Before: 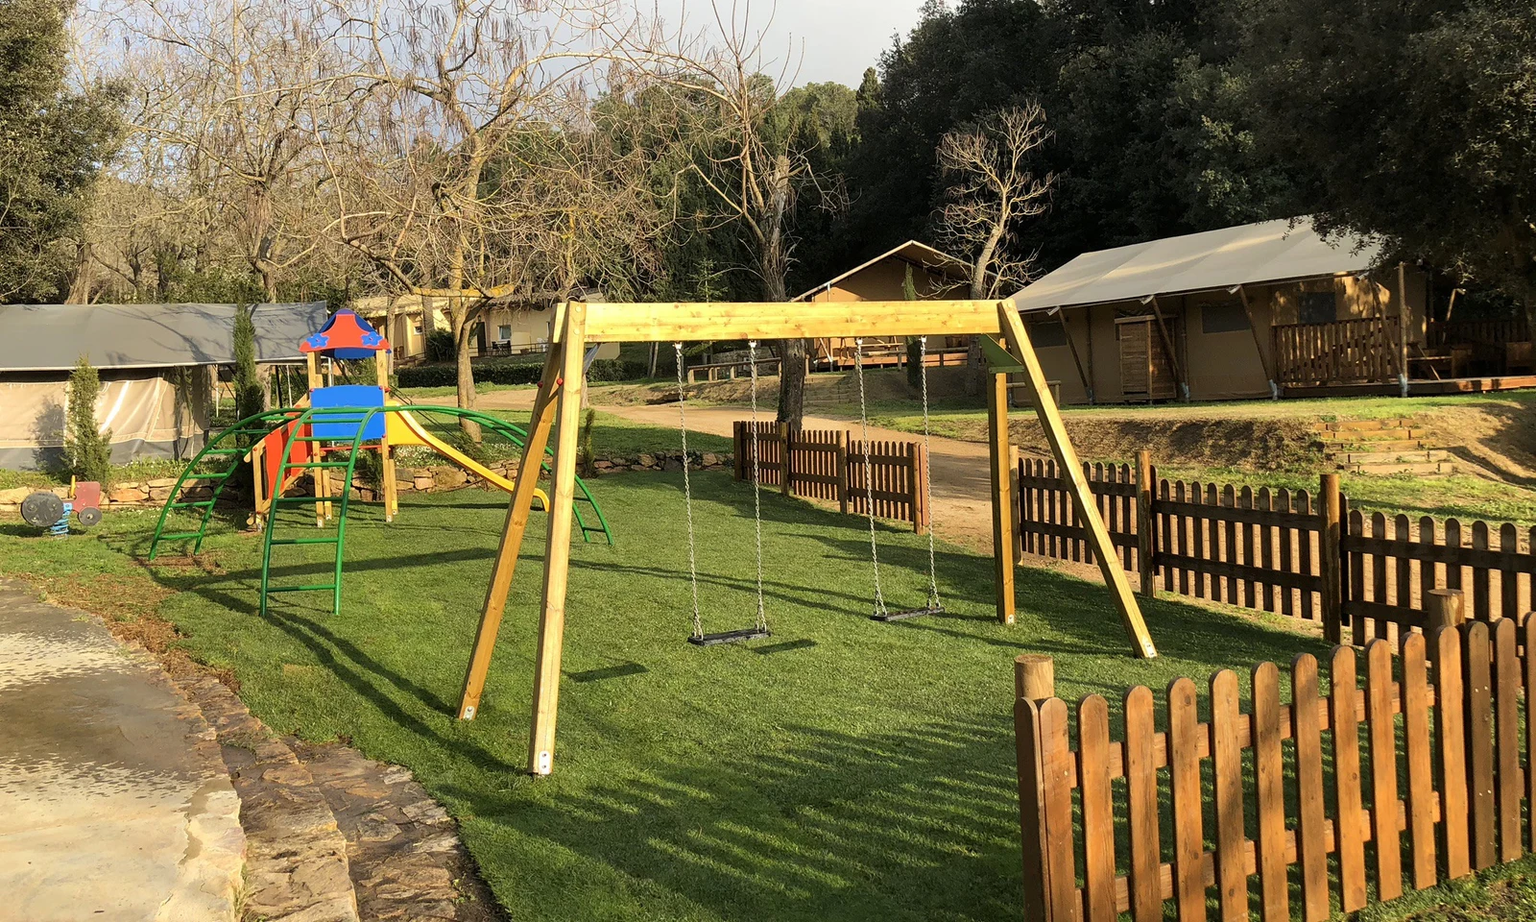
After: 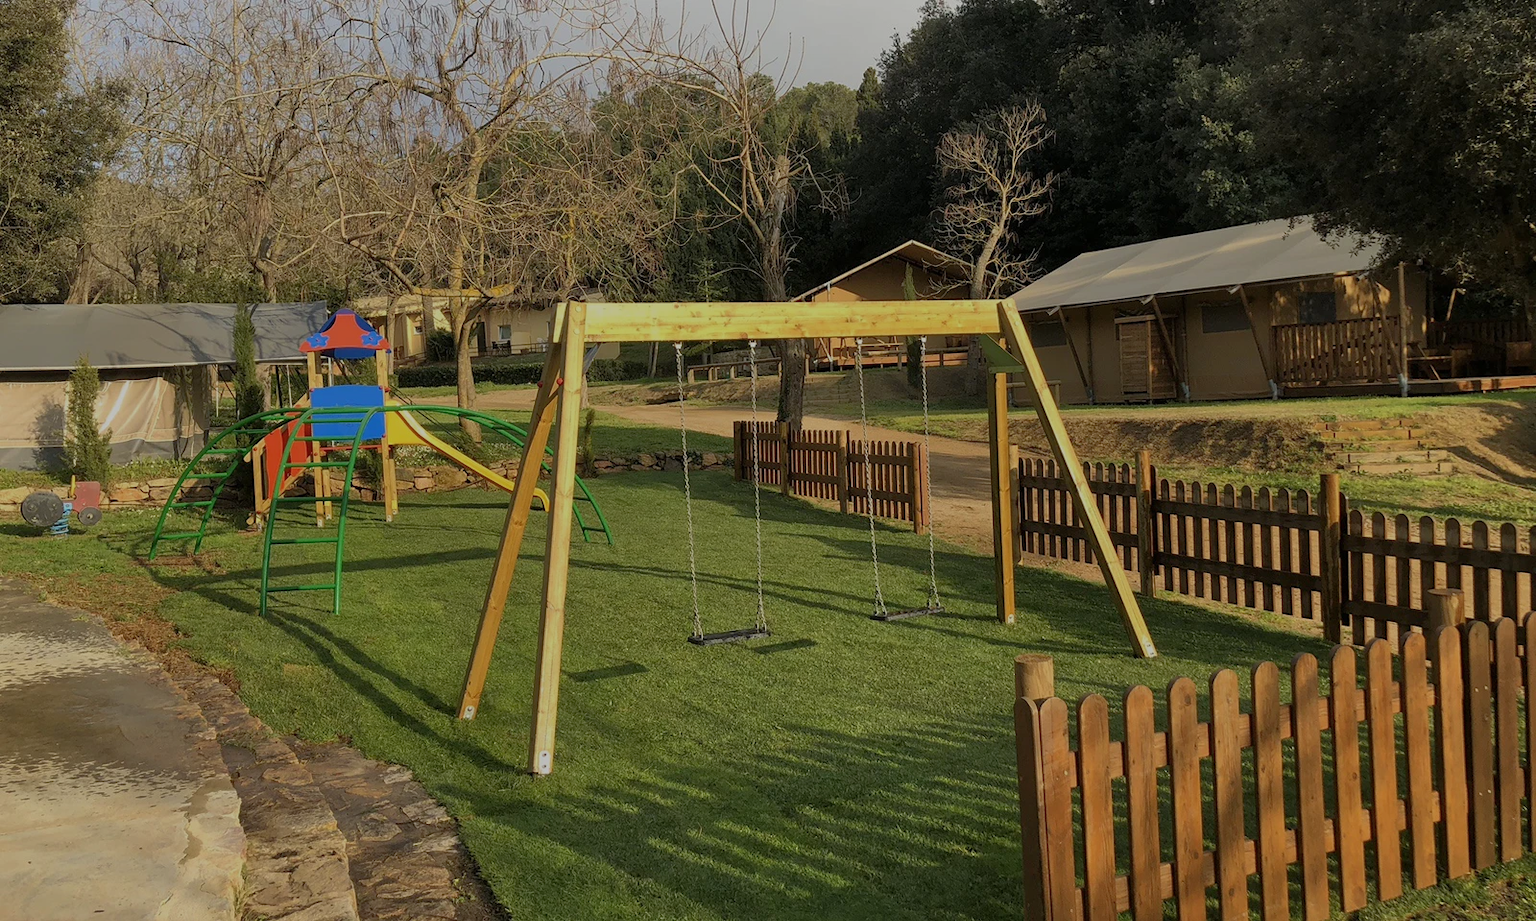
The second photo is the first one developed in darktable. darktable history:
tone equalizer: -8 EV -0.024 EV, -7 EV 0.024 EV, -6 EV -0.008 EV, -5 EV 0.007 EV, -4 EV -0.033 EV, -3 EV -0.232 EV, -2 EV -0.665 EV, -1 EV -0.965 EV, +0 EV -0.962 EV
